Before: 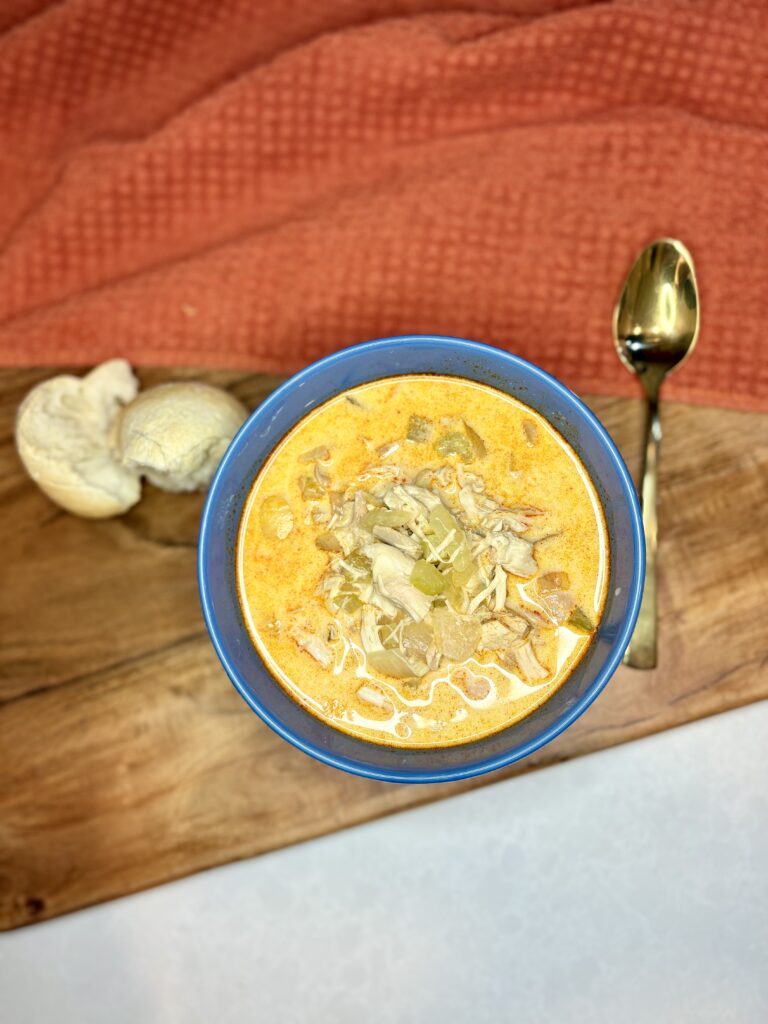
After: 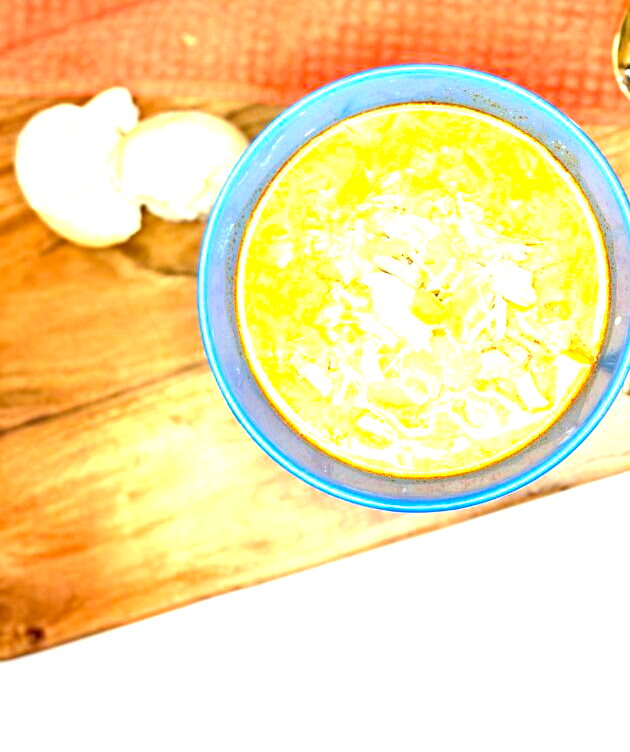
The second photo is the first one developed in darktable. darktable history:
base curve: curves: ch0 [(0, 0) (0.472, 0.508) (1, 1)]
rgb curve: curves: ch0 [(0, 0) (0.053, 0.068) (0.122, 0.128) (1, 1)]
exposure: exposure 2.003 EV, compensate highlight preservation false
crop: top 26.531%, right 17.959%
